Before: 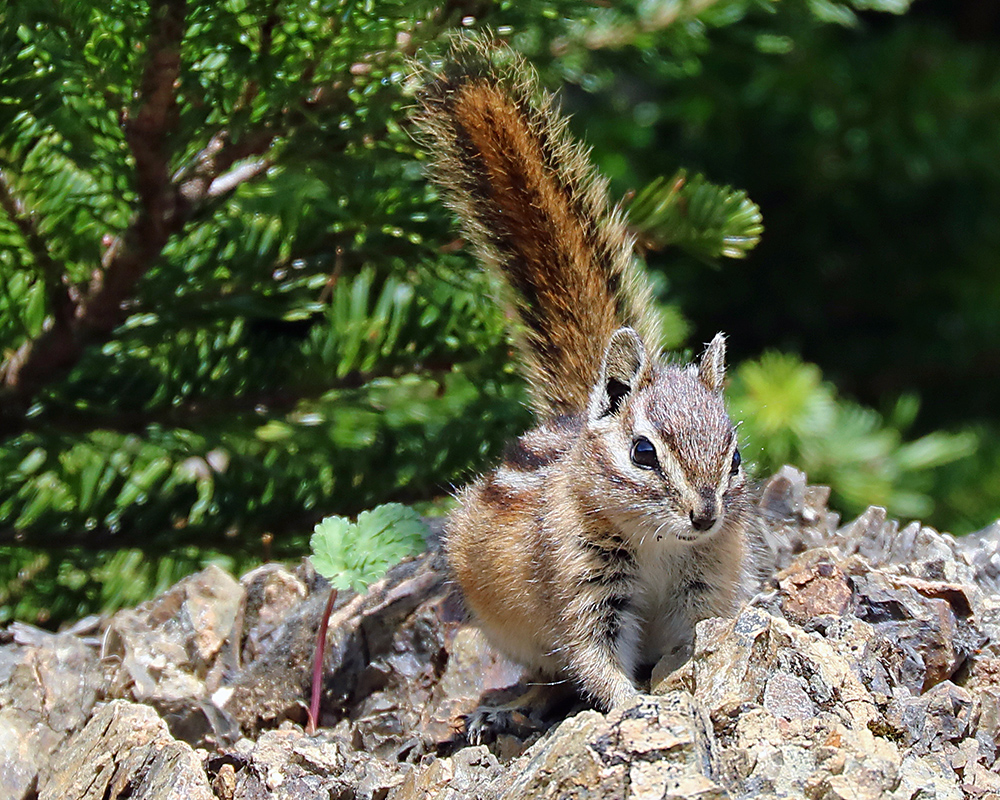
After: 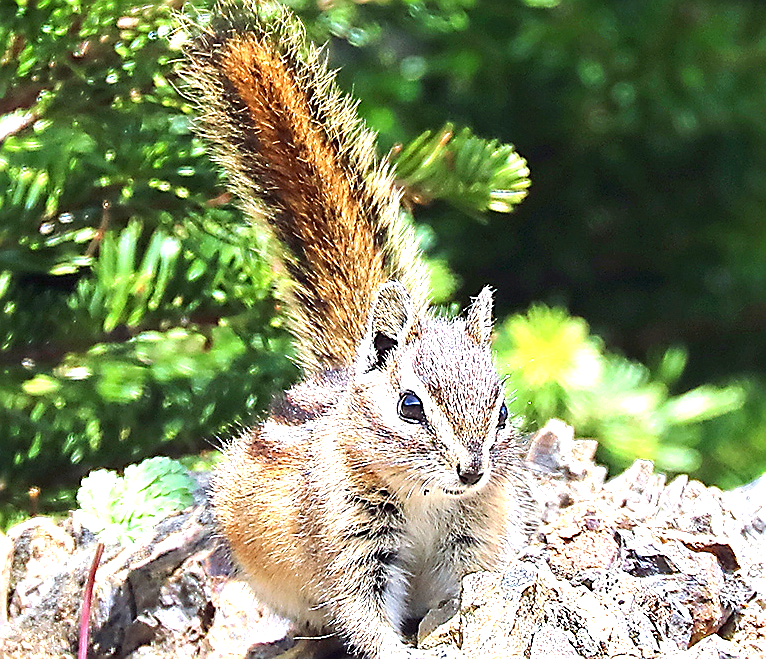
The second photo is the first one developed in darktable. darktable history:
exposure: black level correction 0, exposure 1.739 EV, compensate exposure bias true, compensate highlight preservation false
crop: left 23.397%, top 5.861%, bottom 11.653%
sharpen: radius 1.407, amount 1.242, threshold 0.845
